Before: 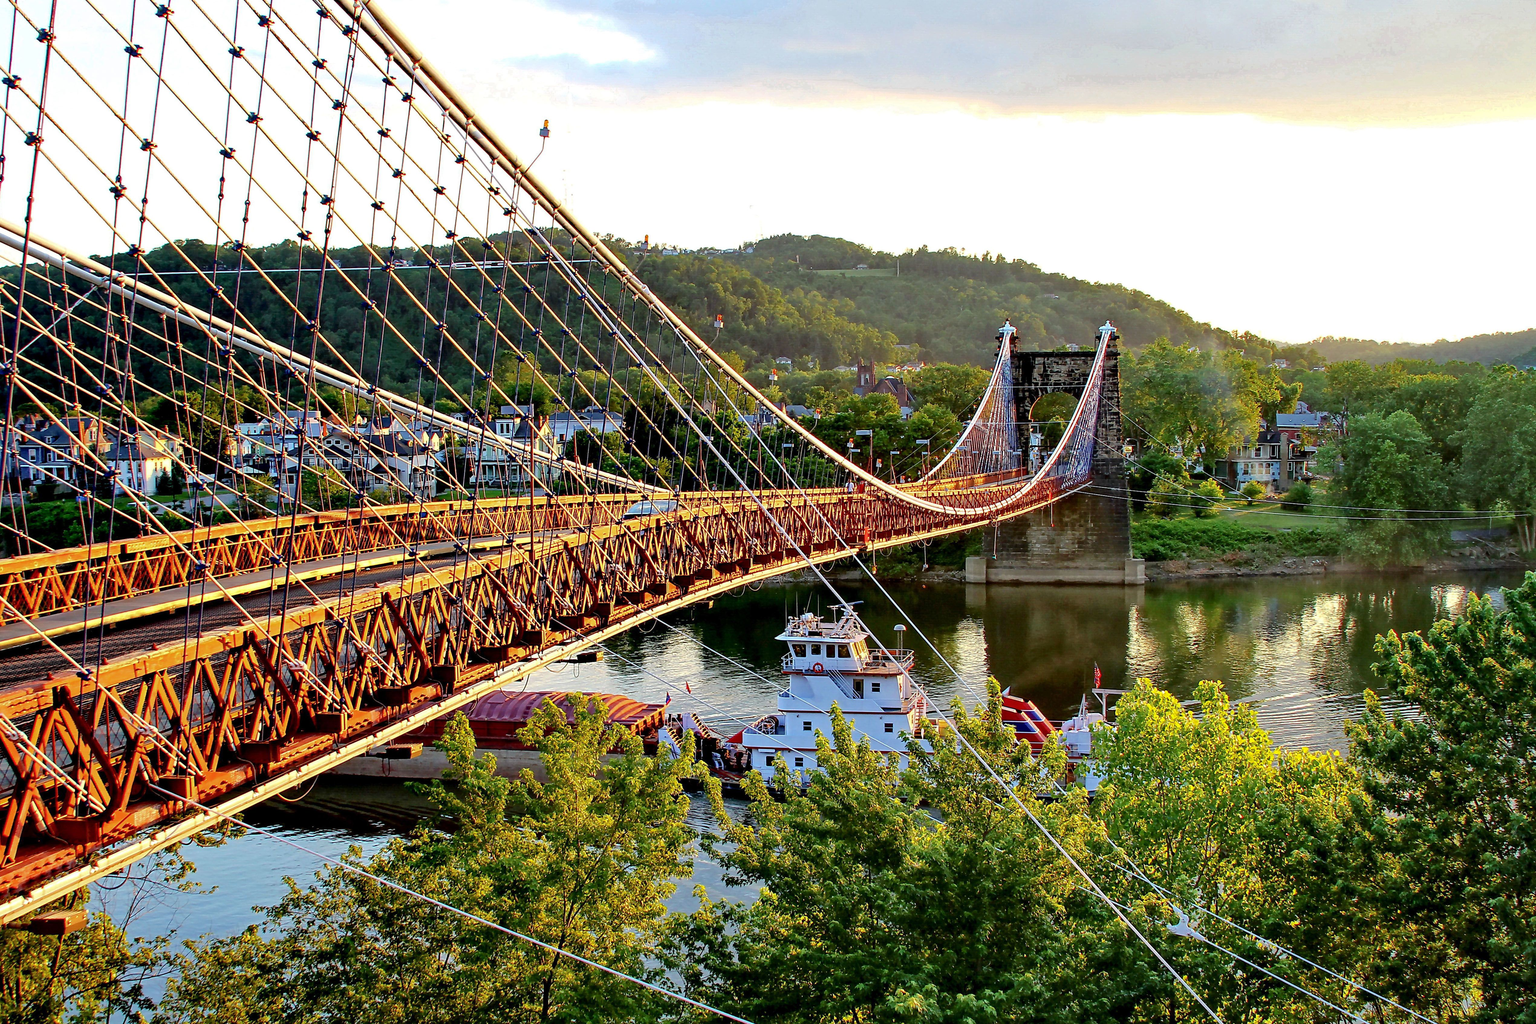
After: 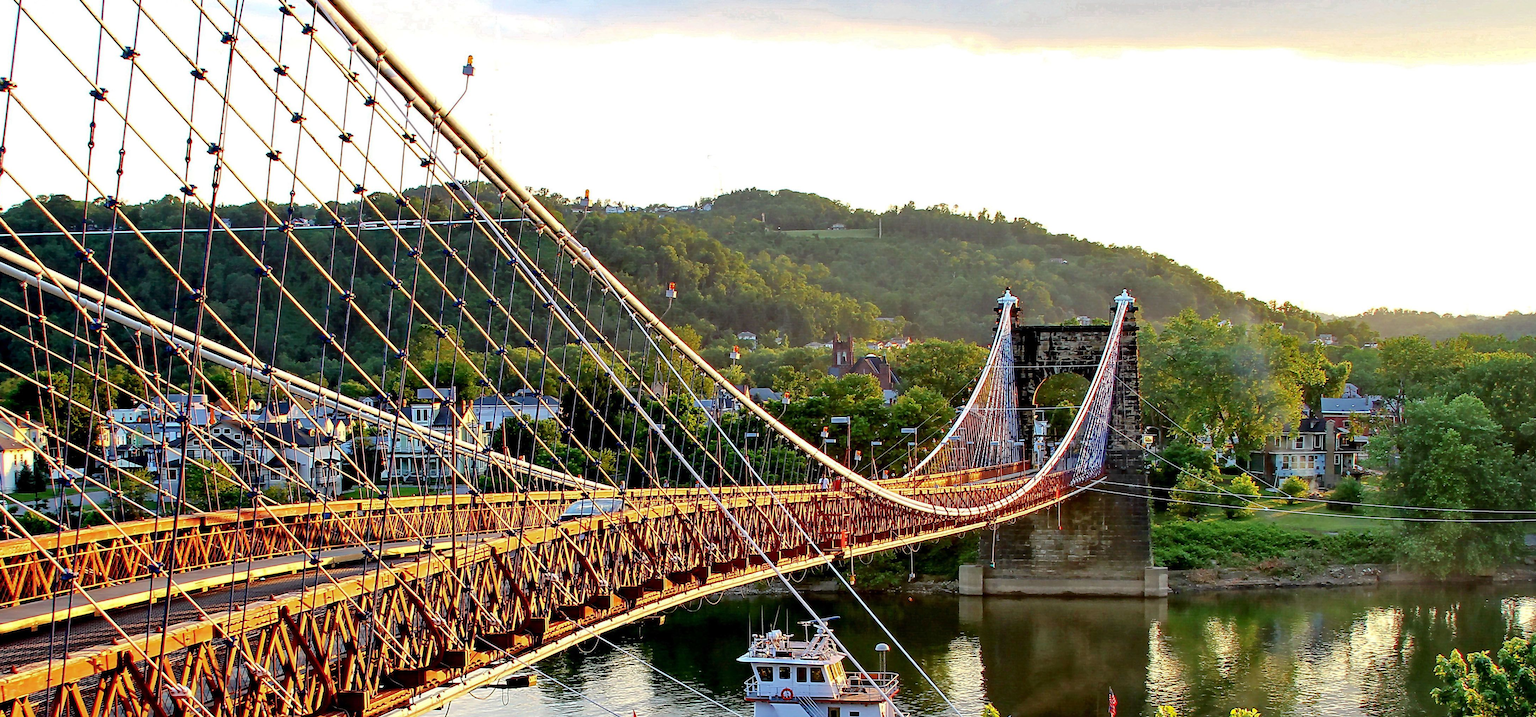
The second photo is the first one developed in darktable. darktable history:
crop and rotate: left 9.311%, top 7.102%, right 4.878%, bottom 32.758%
